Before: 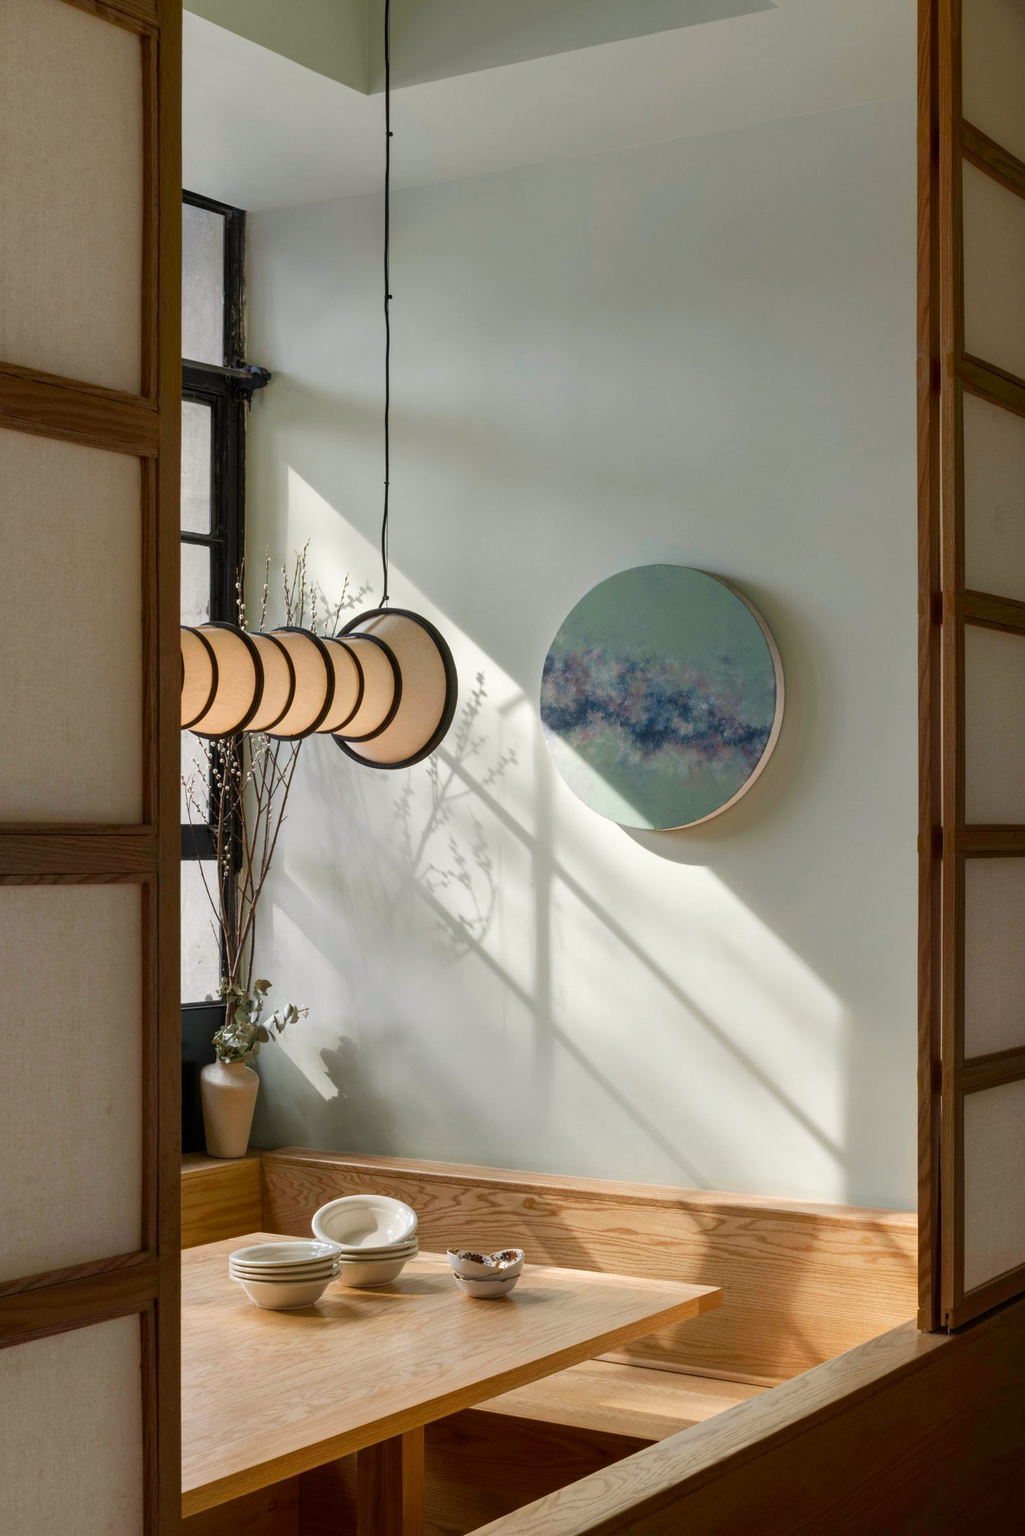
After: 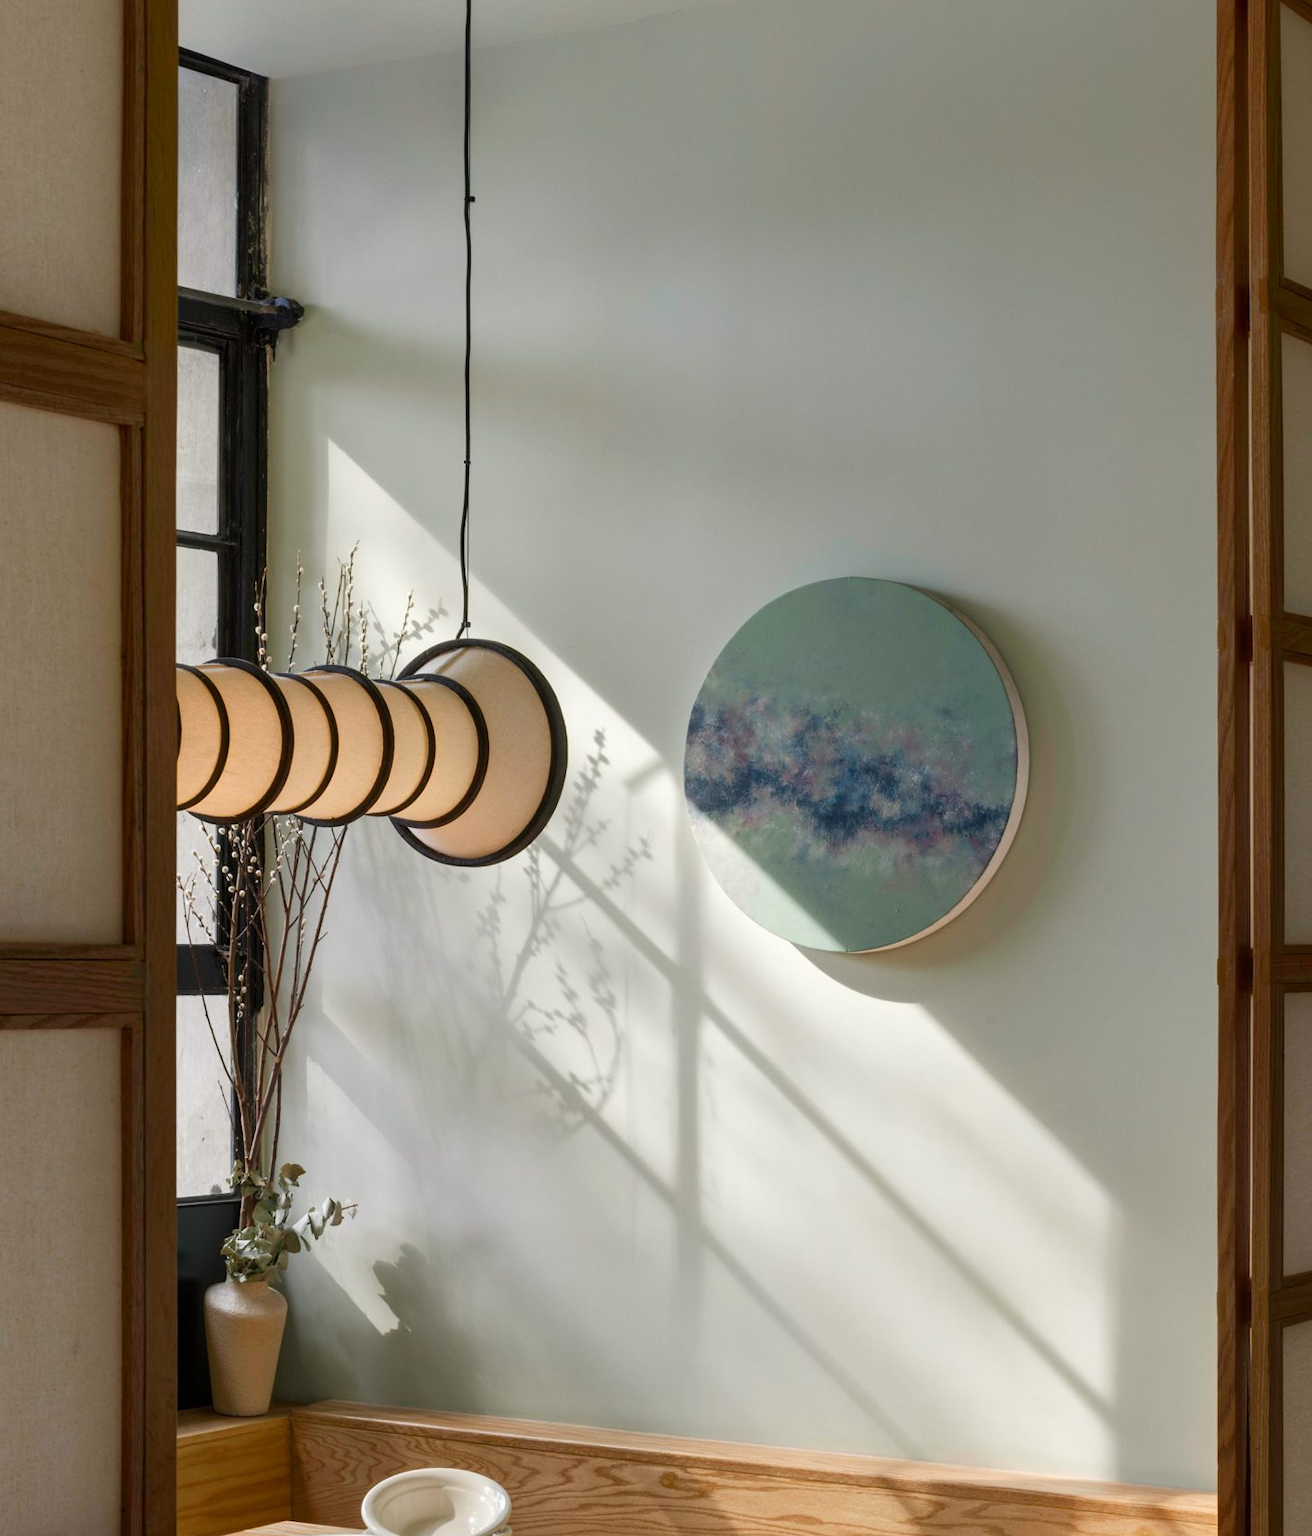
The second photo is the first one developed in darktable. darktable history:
crop: left 5.486%, top 10.156%, right 3.811%, bottom 19.061%
